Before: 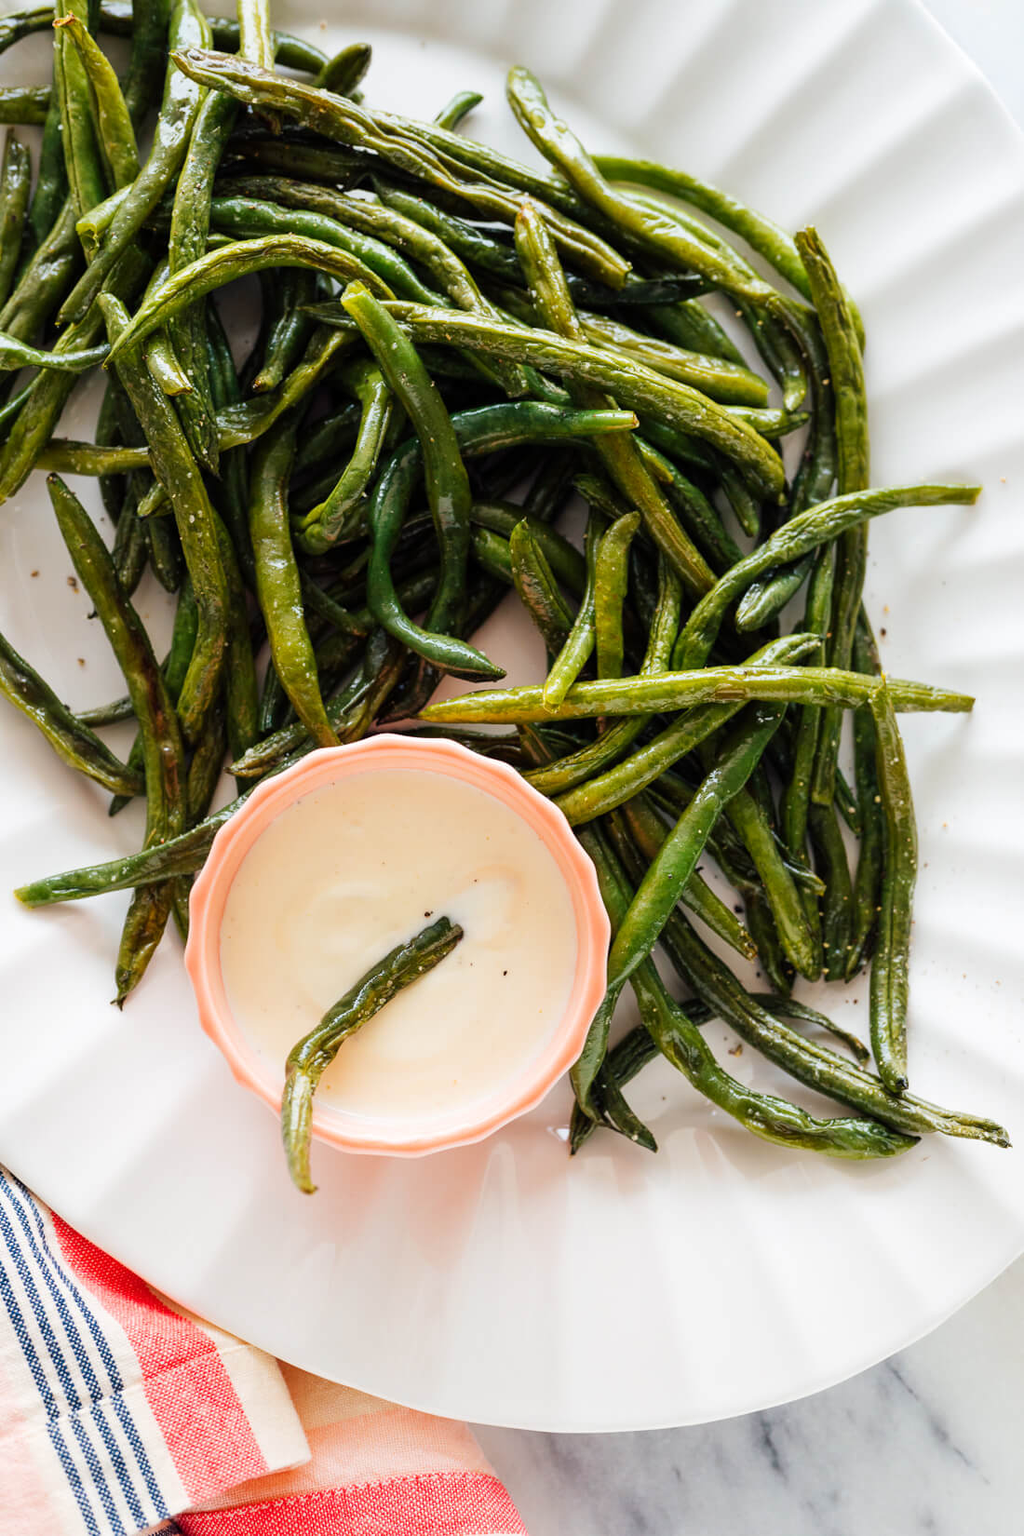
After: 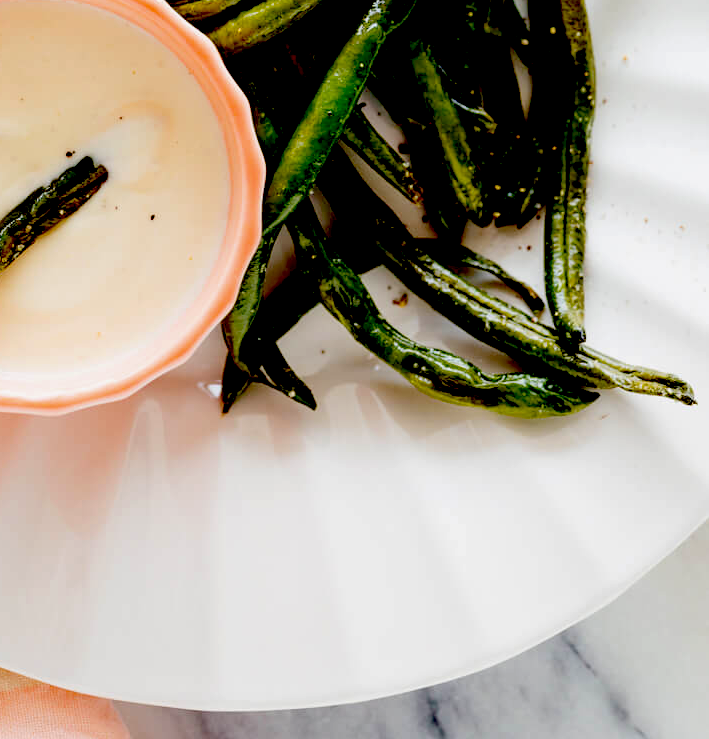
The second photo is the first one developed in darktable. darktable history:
exposure: black level correction 0.1, exposure -0.092 EV, compensate highlight preservation false
crop and rotate: left 35.509%, top 50.238%, bottom 4.934%
